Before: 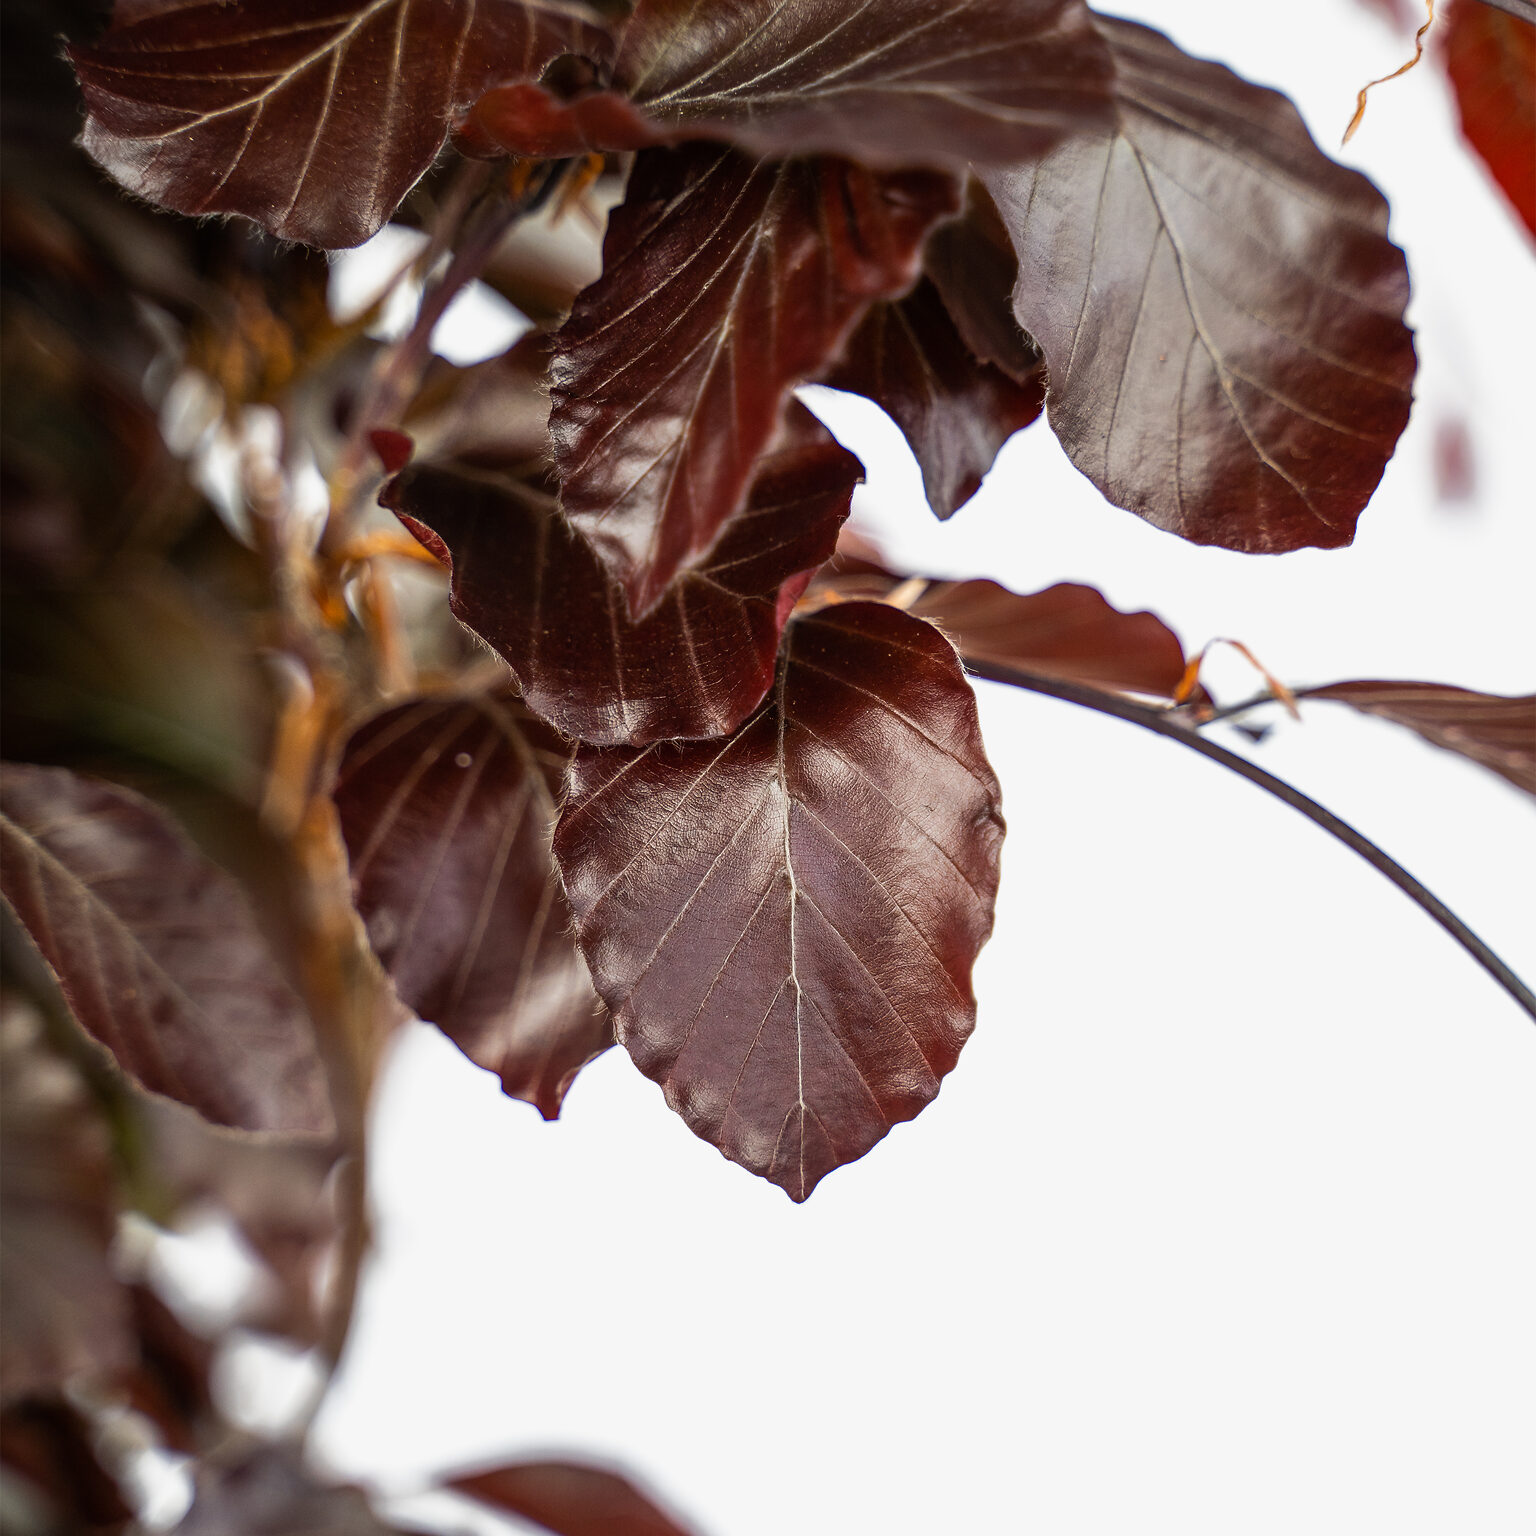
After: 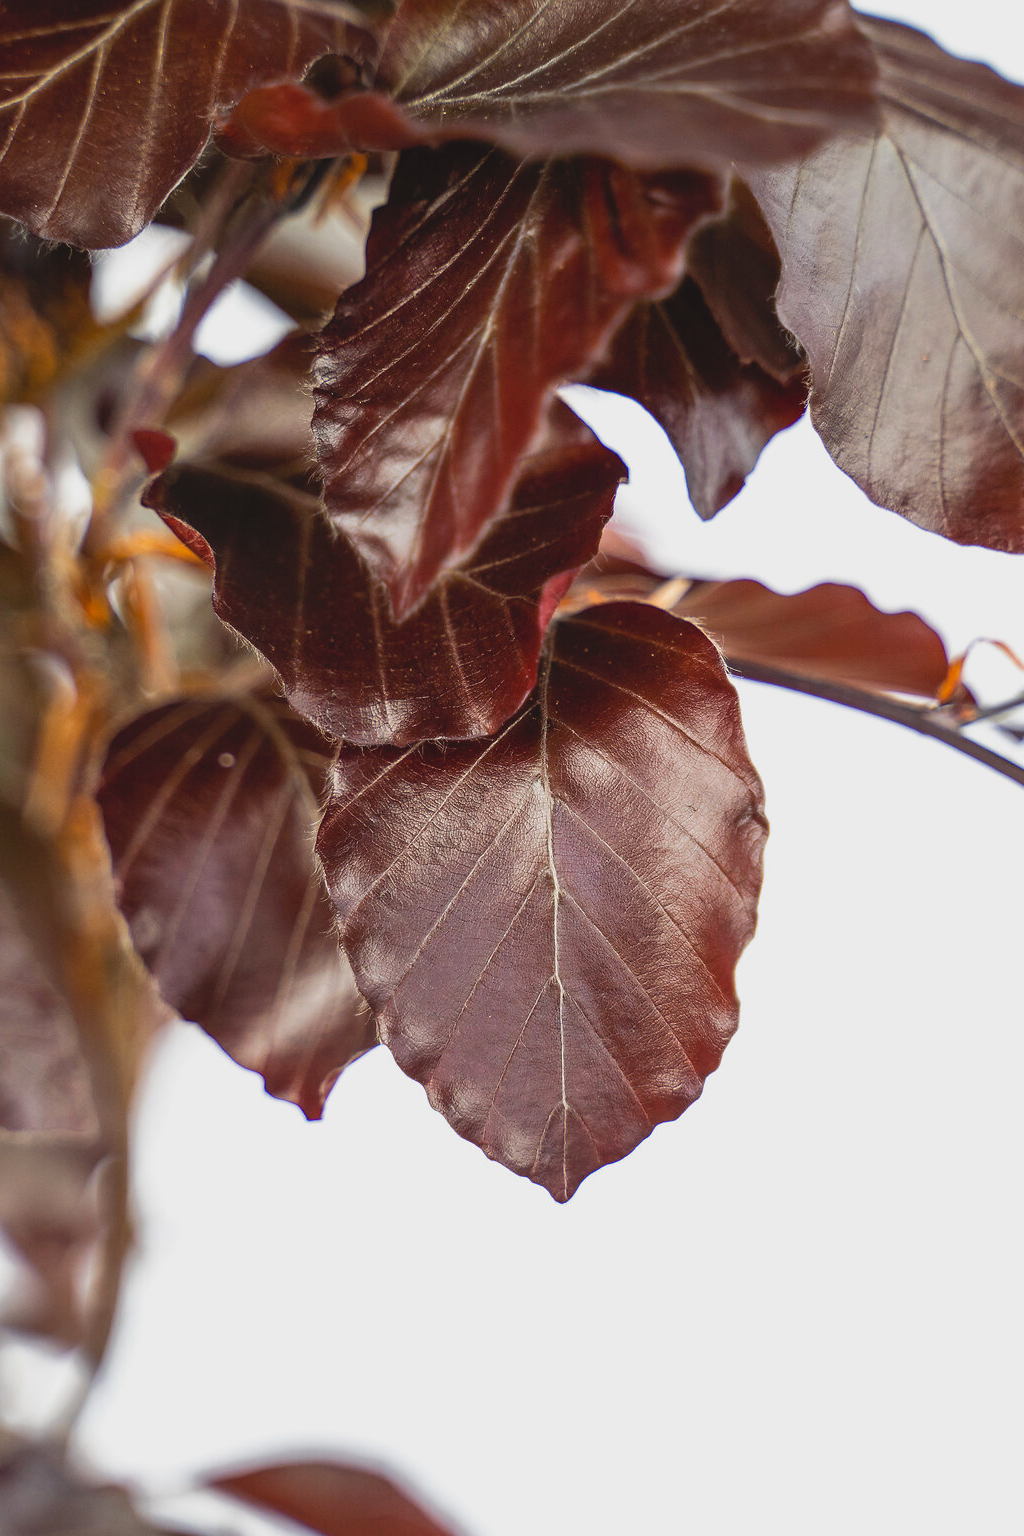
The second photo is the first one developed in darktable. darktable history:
crop and rotate: left 15.446%, right 17.836%
contrast brightness saturation: contrast -0.1, brightness 0.05, saturation 0.08
